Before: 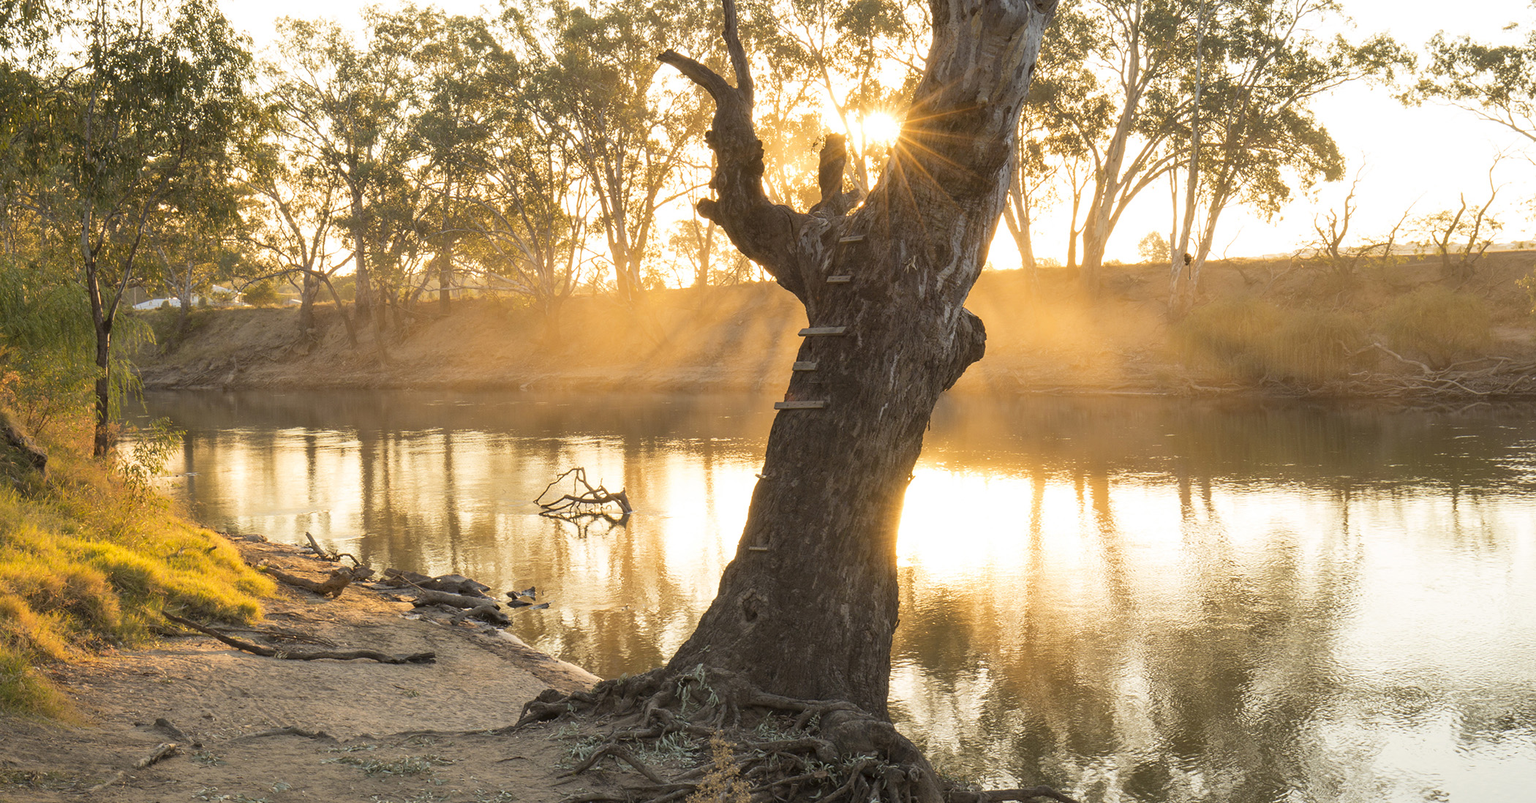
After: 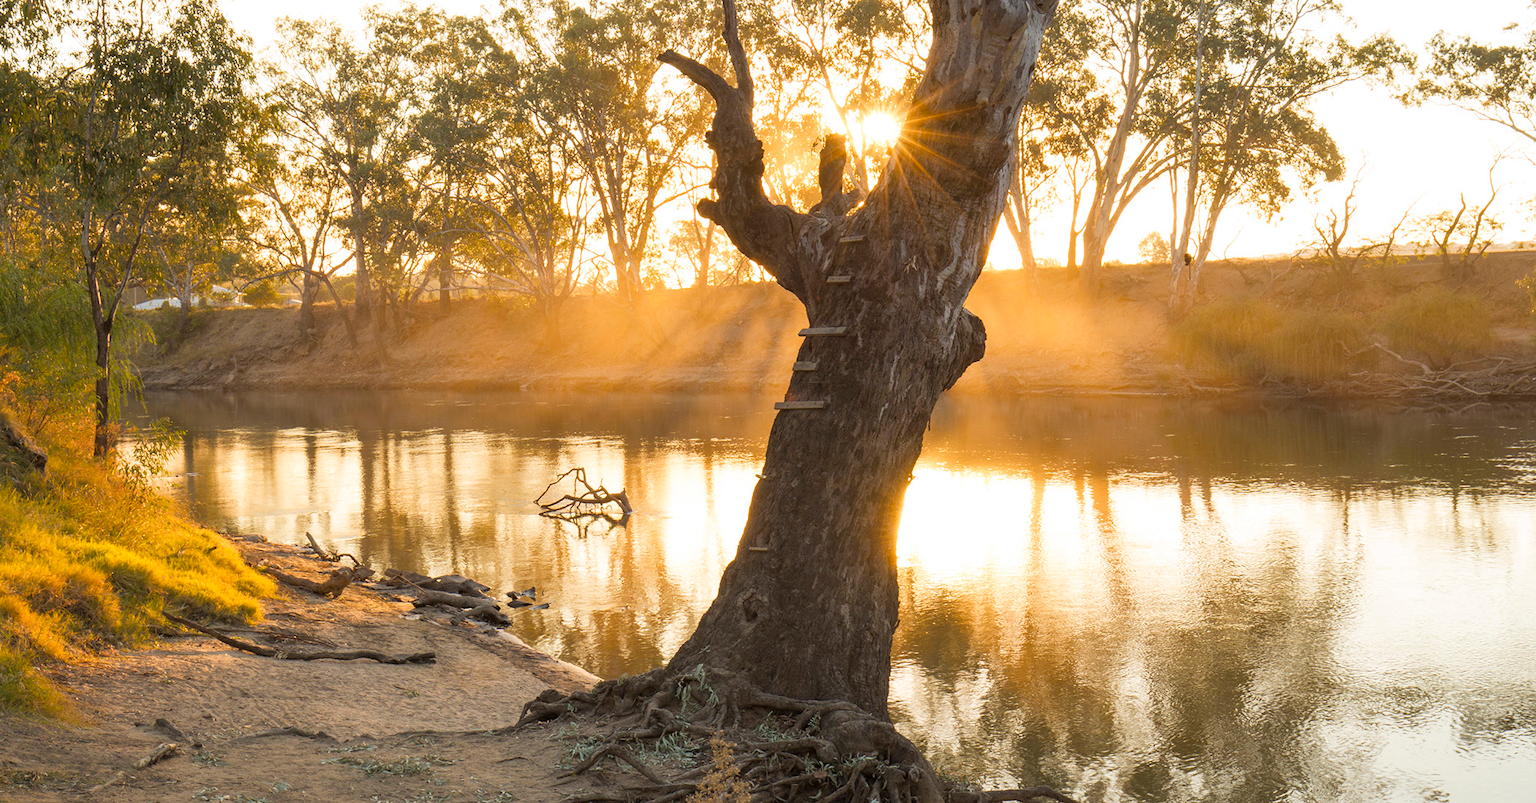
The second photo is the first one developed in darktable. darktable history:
white balance: emerald 1
color balance rgb: shadows fall-off 101%, linear chroma grading › mid-tones 7.63%, perceptual saturation grading › mid-tones 11.68%, mask middle-gray fulcrum 22.45%, global vibrance 10.11%, saturation formula JzAzBz (2021)
